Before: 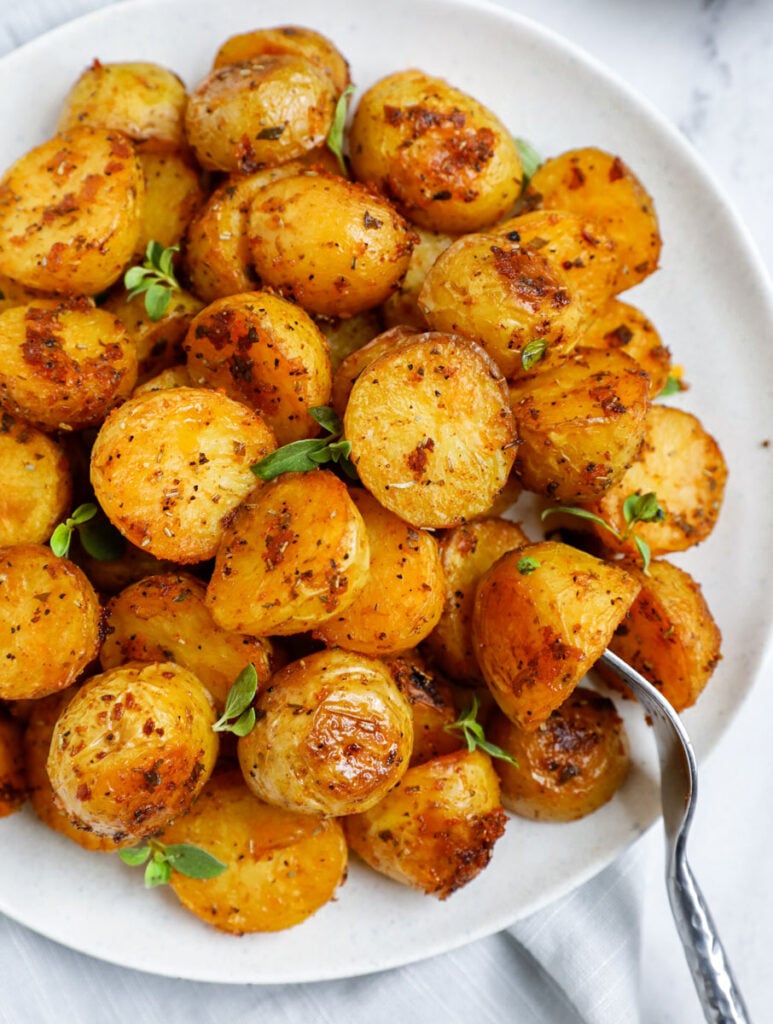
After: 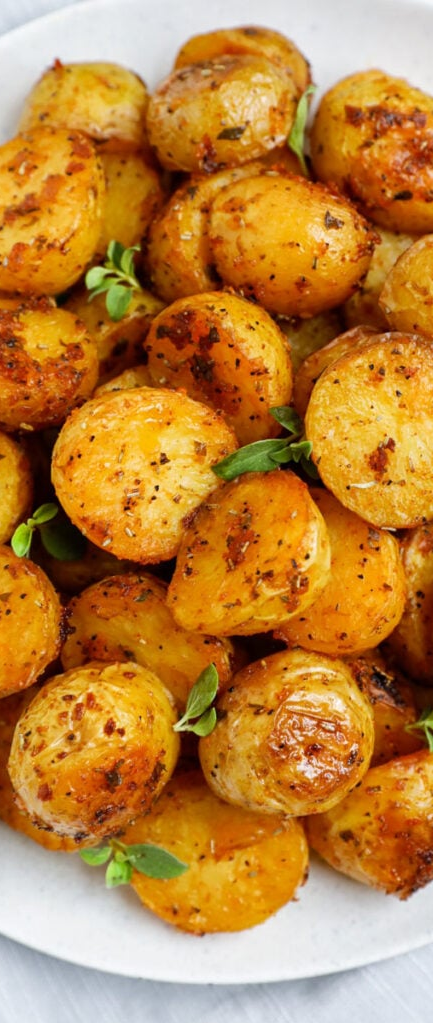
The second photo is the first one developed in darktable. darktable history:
crop: left 5.082%, right 38.788%
